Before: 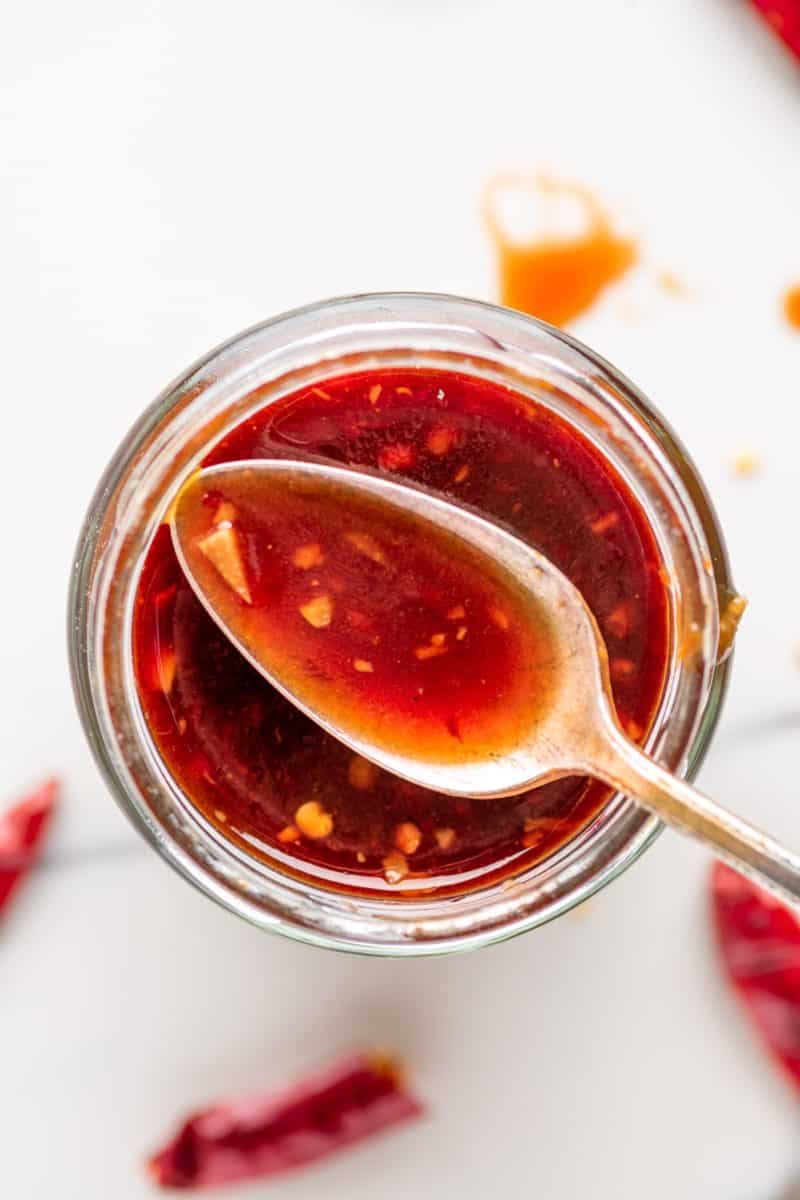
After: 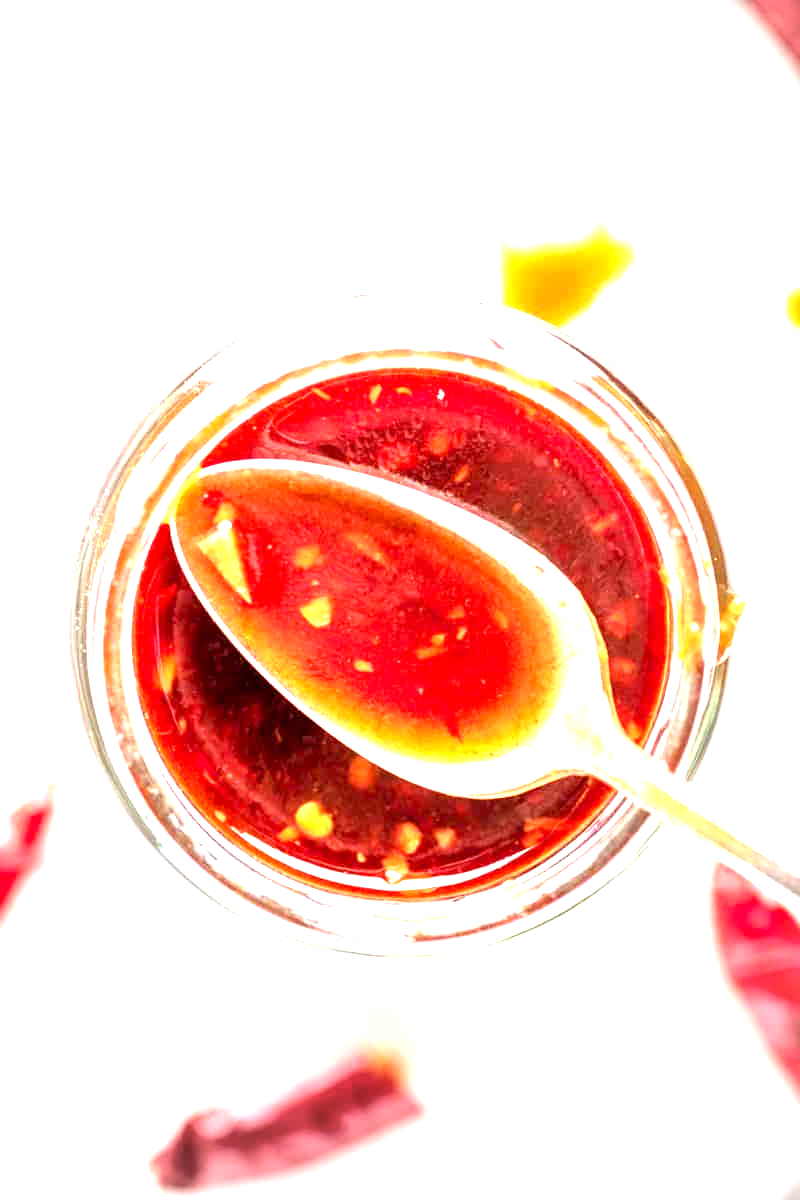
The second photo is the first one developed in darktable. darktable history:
exposure: black level correction 0.001, exposure 1.84 EV, compensate highlight preservation false
vignetting: fall-off start 100%, brightness -0.282, width/height ratio 1.31
